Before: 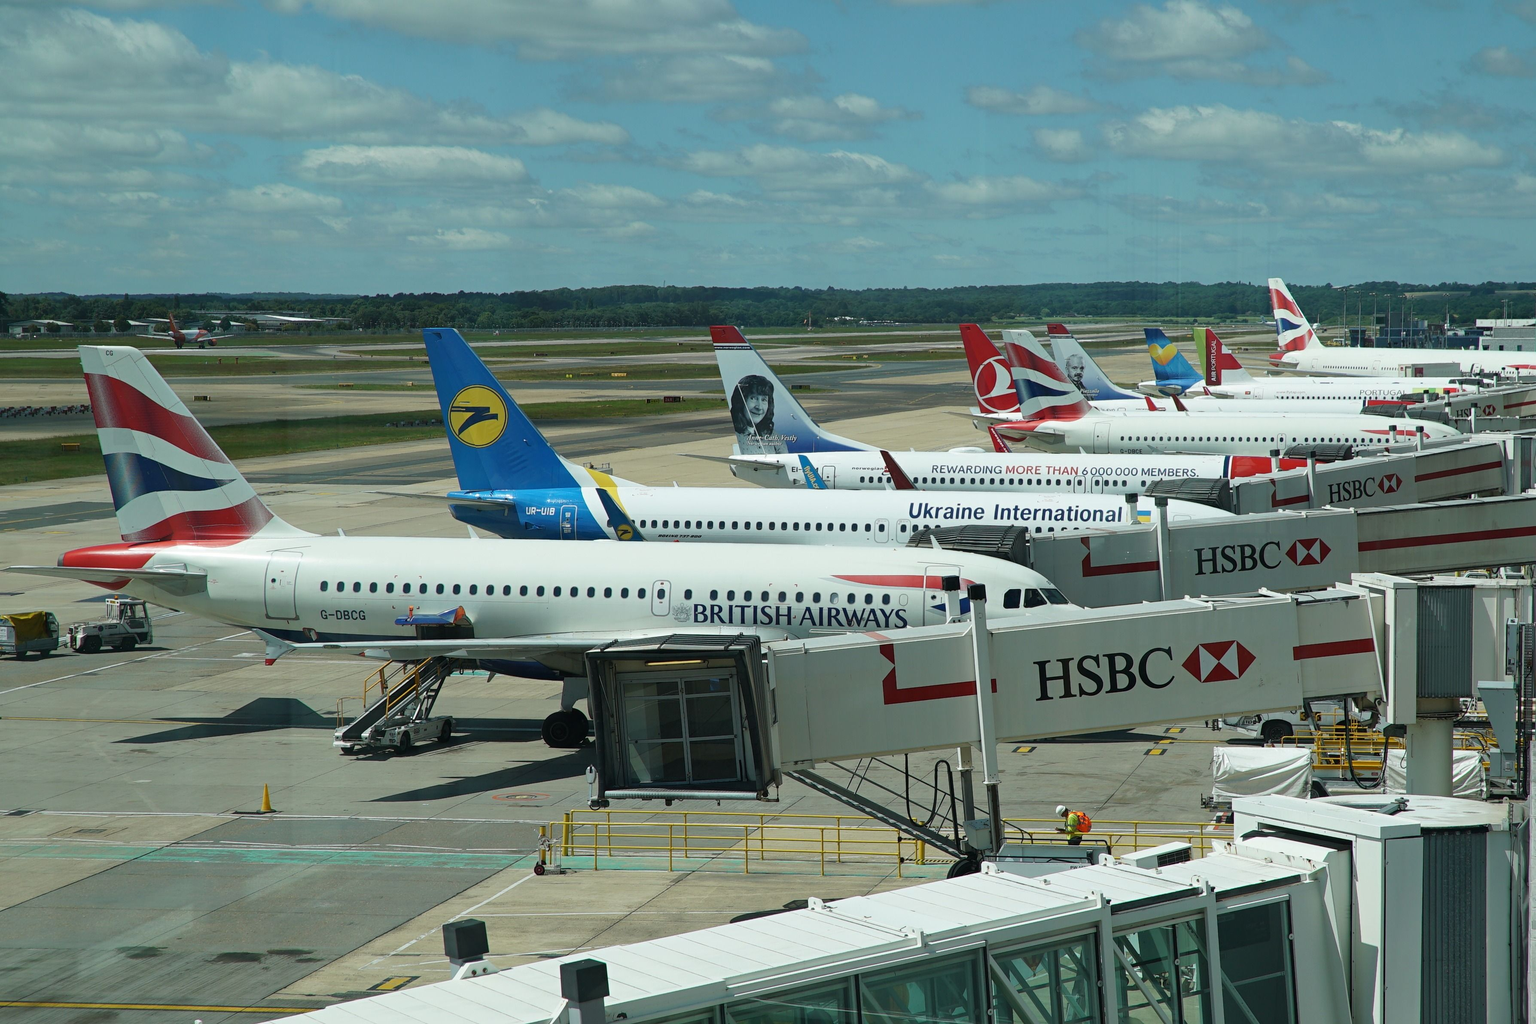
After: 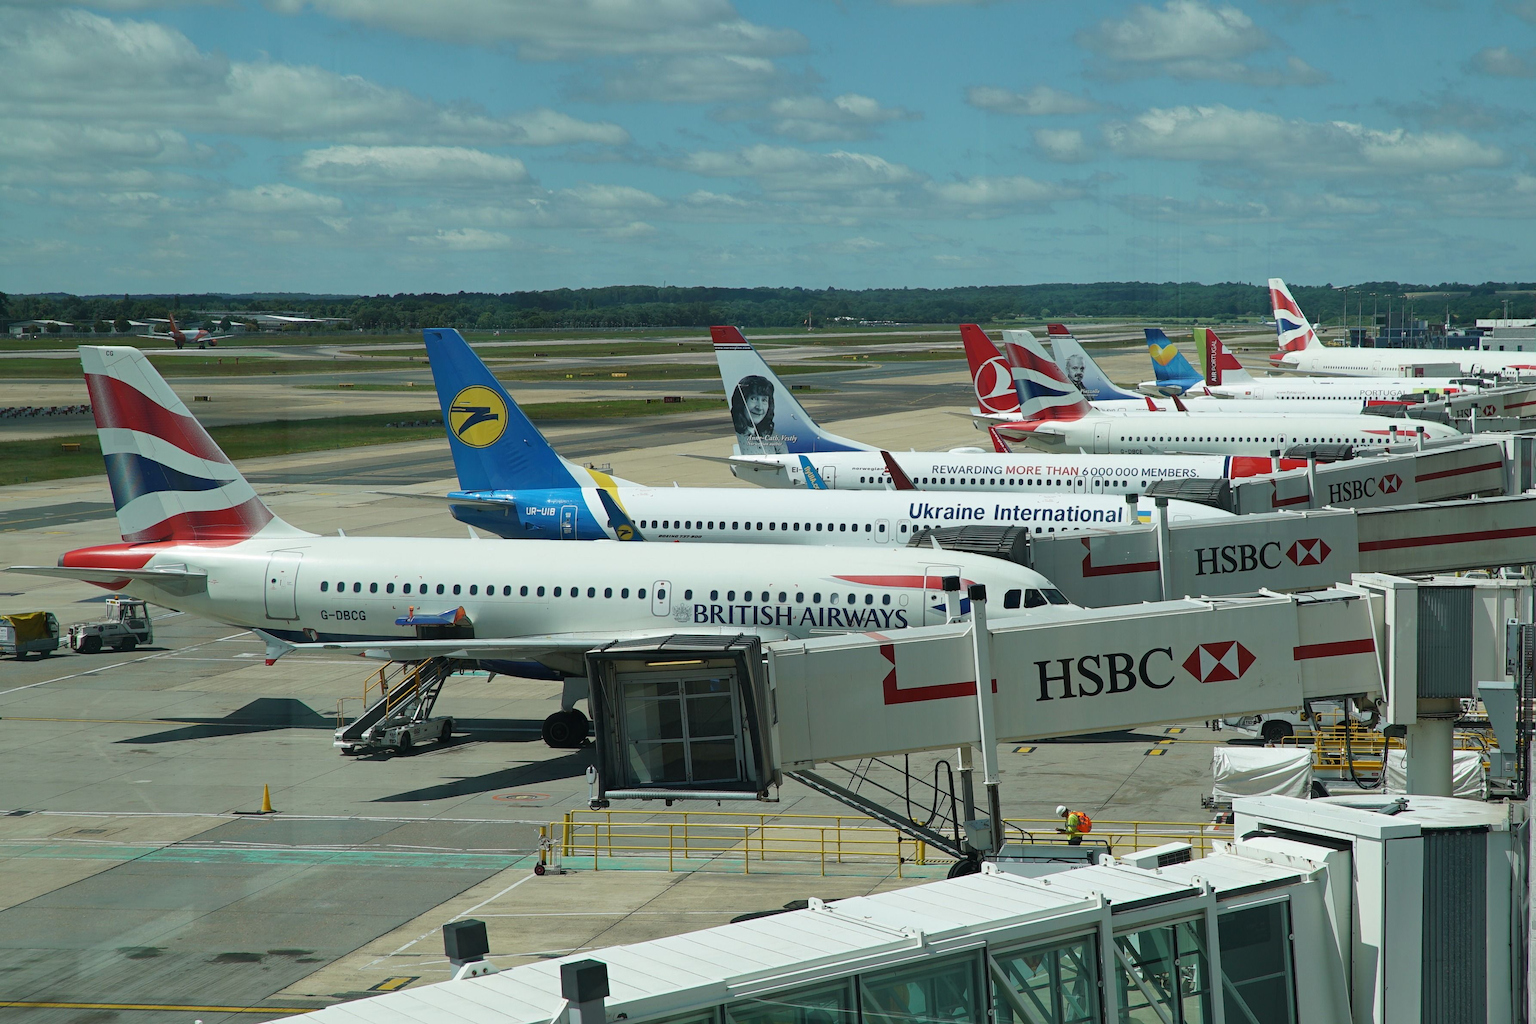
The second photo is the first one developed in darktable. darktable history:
shadows and highlights: radius 126.55, shadows 21.15, highlights -23.09, low approximation 0.01
